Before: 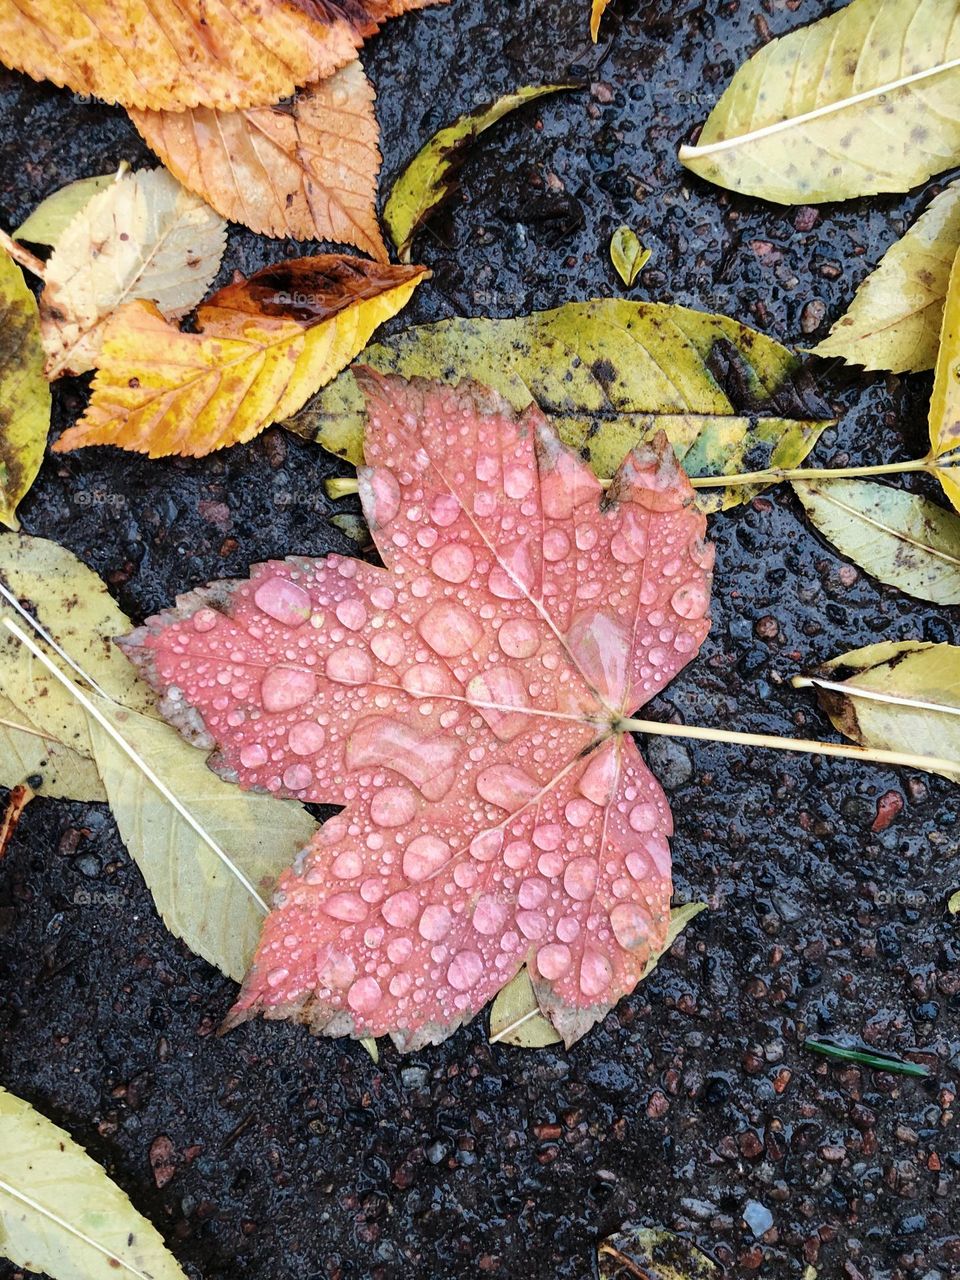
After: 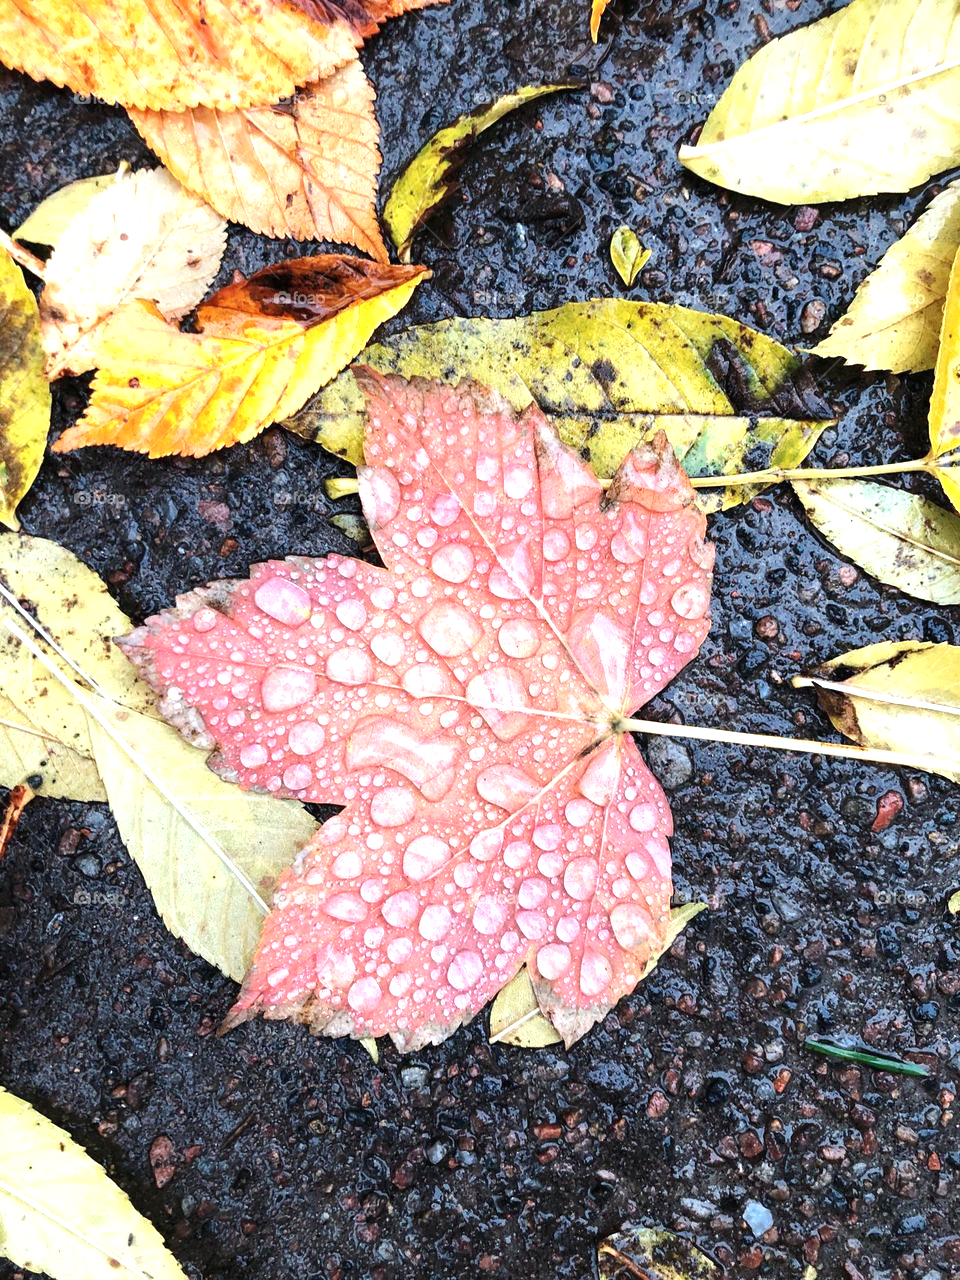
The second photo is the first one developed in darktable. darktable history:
exposure: black level correction 0, exposure 0.892 EV, compensate highlight preservation false
tone equalizer: edges refinement/feathering 500, mask exposure compensation -1.57 EV, preserve details no
